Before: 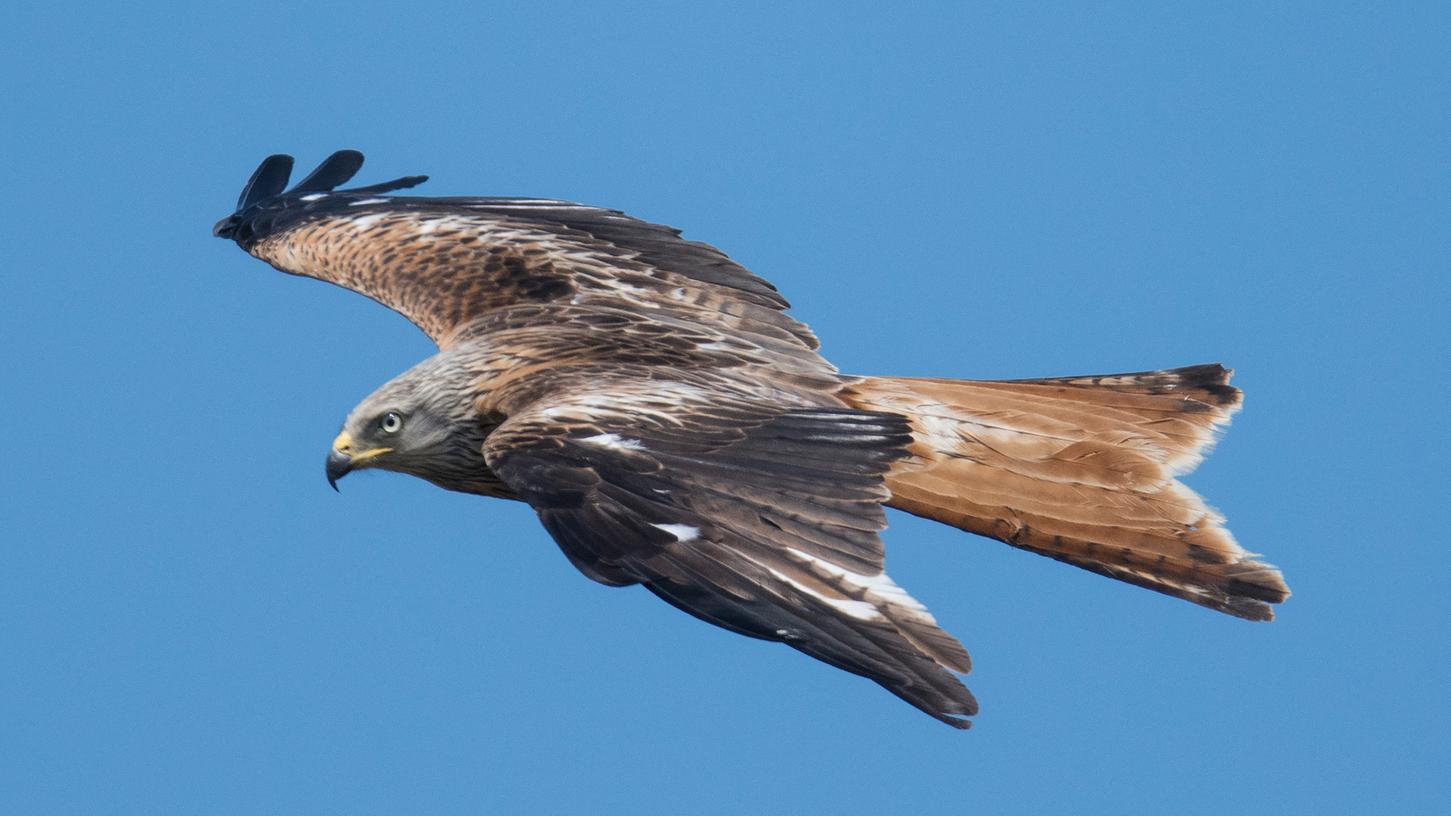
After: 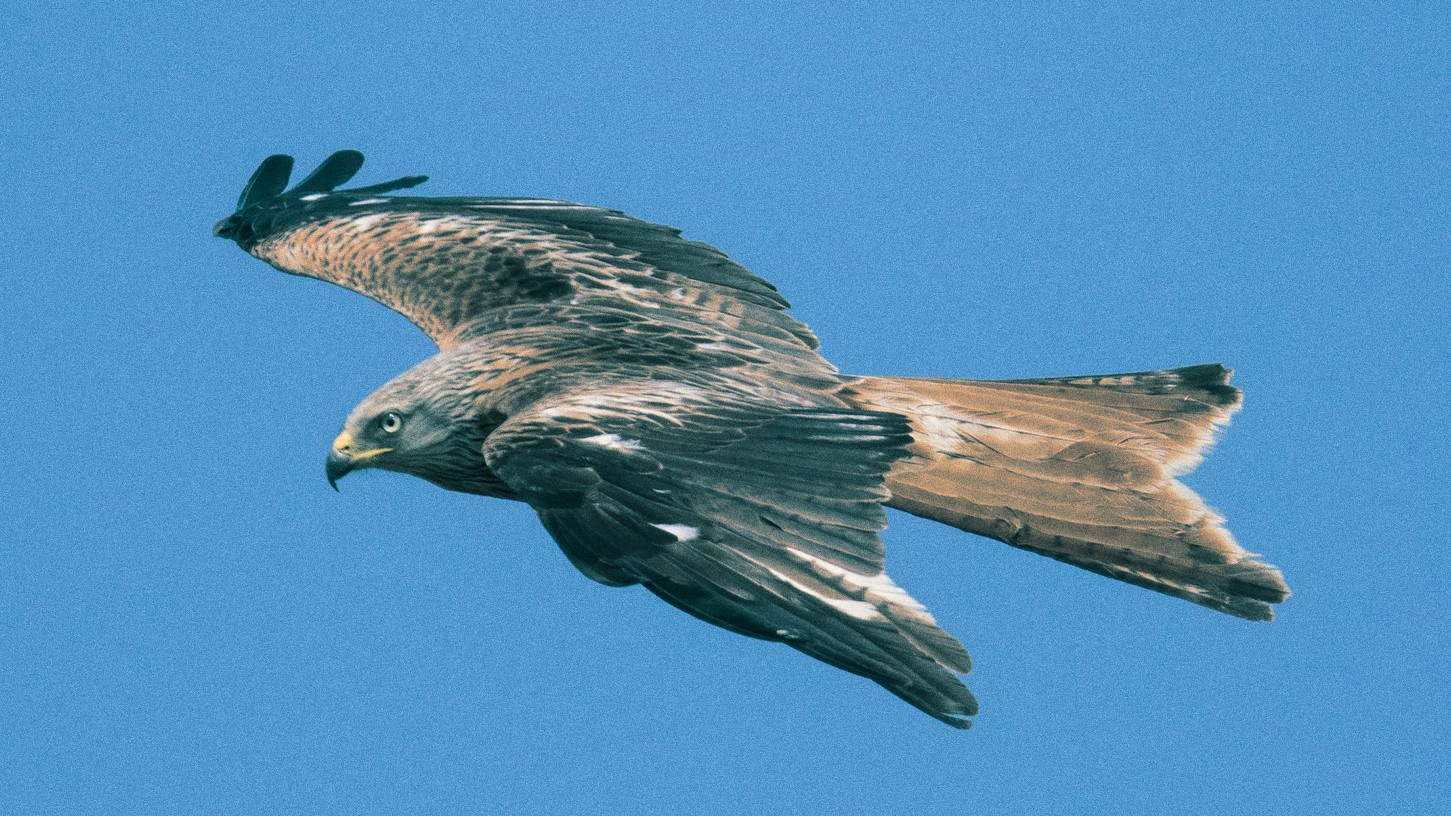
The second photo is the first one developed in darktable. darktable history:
color correction: highlights a* 0.816, highlights b* 2.78, saturation 1.1
grain: coarseness 9.61 ISO, strength 35.62%
split-toning: shadows › hue 186.43°, highlights › hue 49.29°, compress 30.29%
